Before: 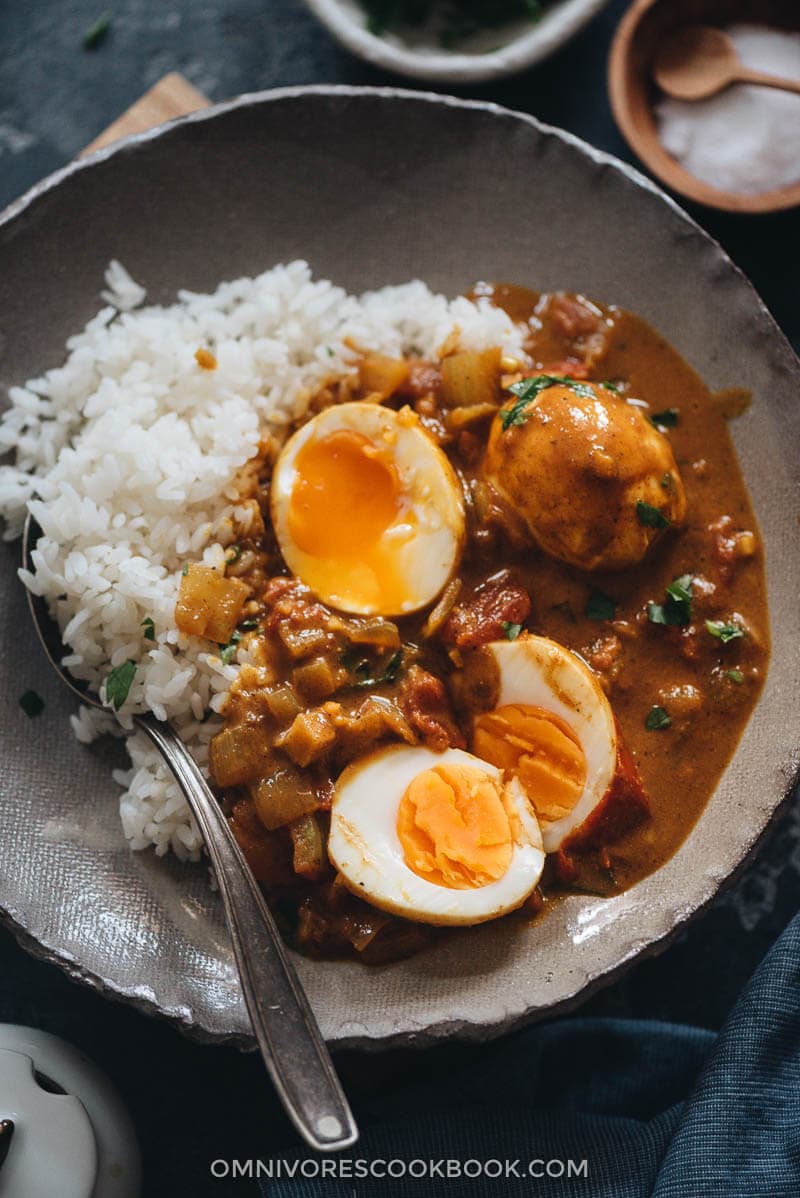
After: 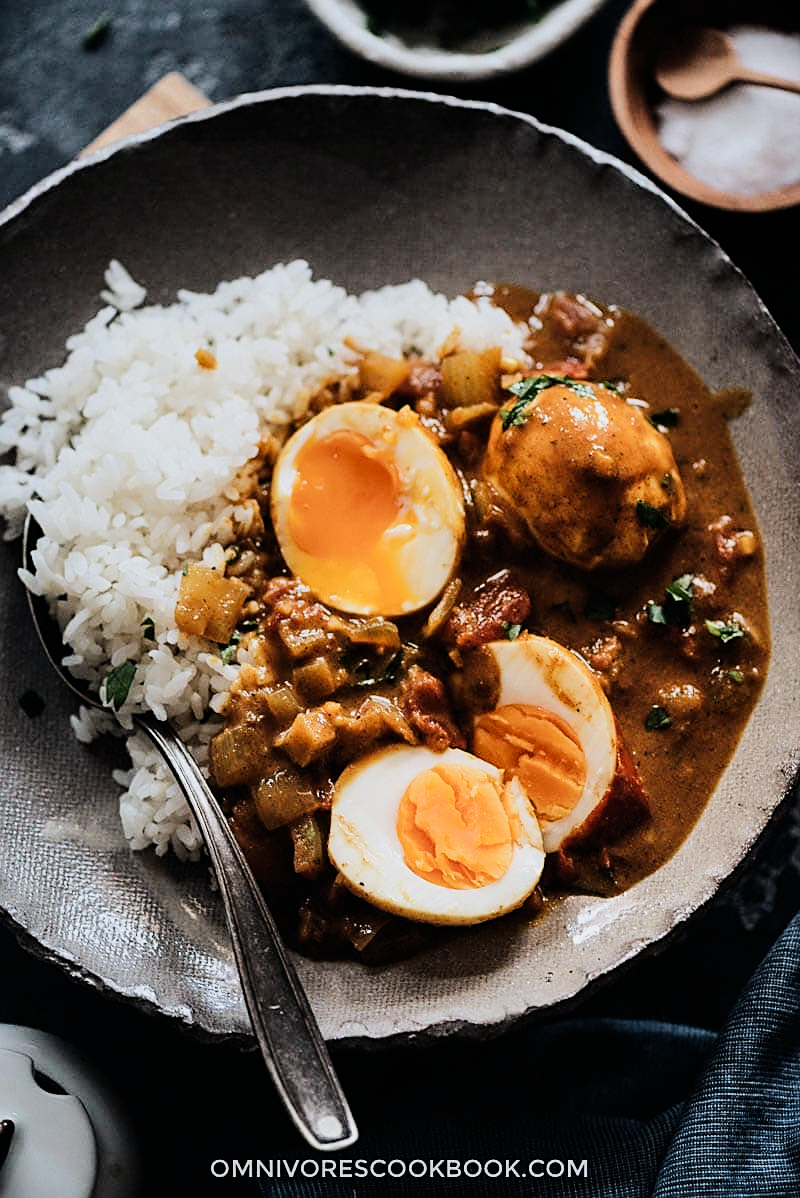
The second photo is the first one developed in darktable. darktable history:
tone equalizer: -8 EV -0.75 EV, -7 EV -0.7 EV, -6 EV -0.6 EV, -5 EV -0.4 EV, -3 EV 0.4 EV, -2 EV 0.6 EV, -1 EV 0.7 EV, +0 EV 0.75 EV, edges refinement/feathering 500, mask exposure compensation -1.57 EV, preserve details no
shadows and highlights: shadows 35, highlights -35, soften with gaussian
white balance: red 0.988, blue 1.017
filmic rgb: black relative exposure -7.65 EV, white relative exposure 4.56 EV, hardness 3.61, contrast 1.05
sharpen: on, module defaults
contrast brightness saturation: contrast 0.08, saturation 0.02
